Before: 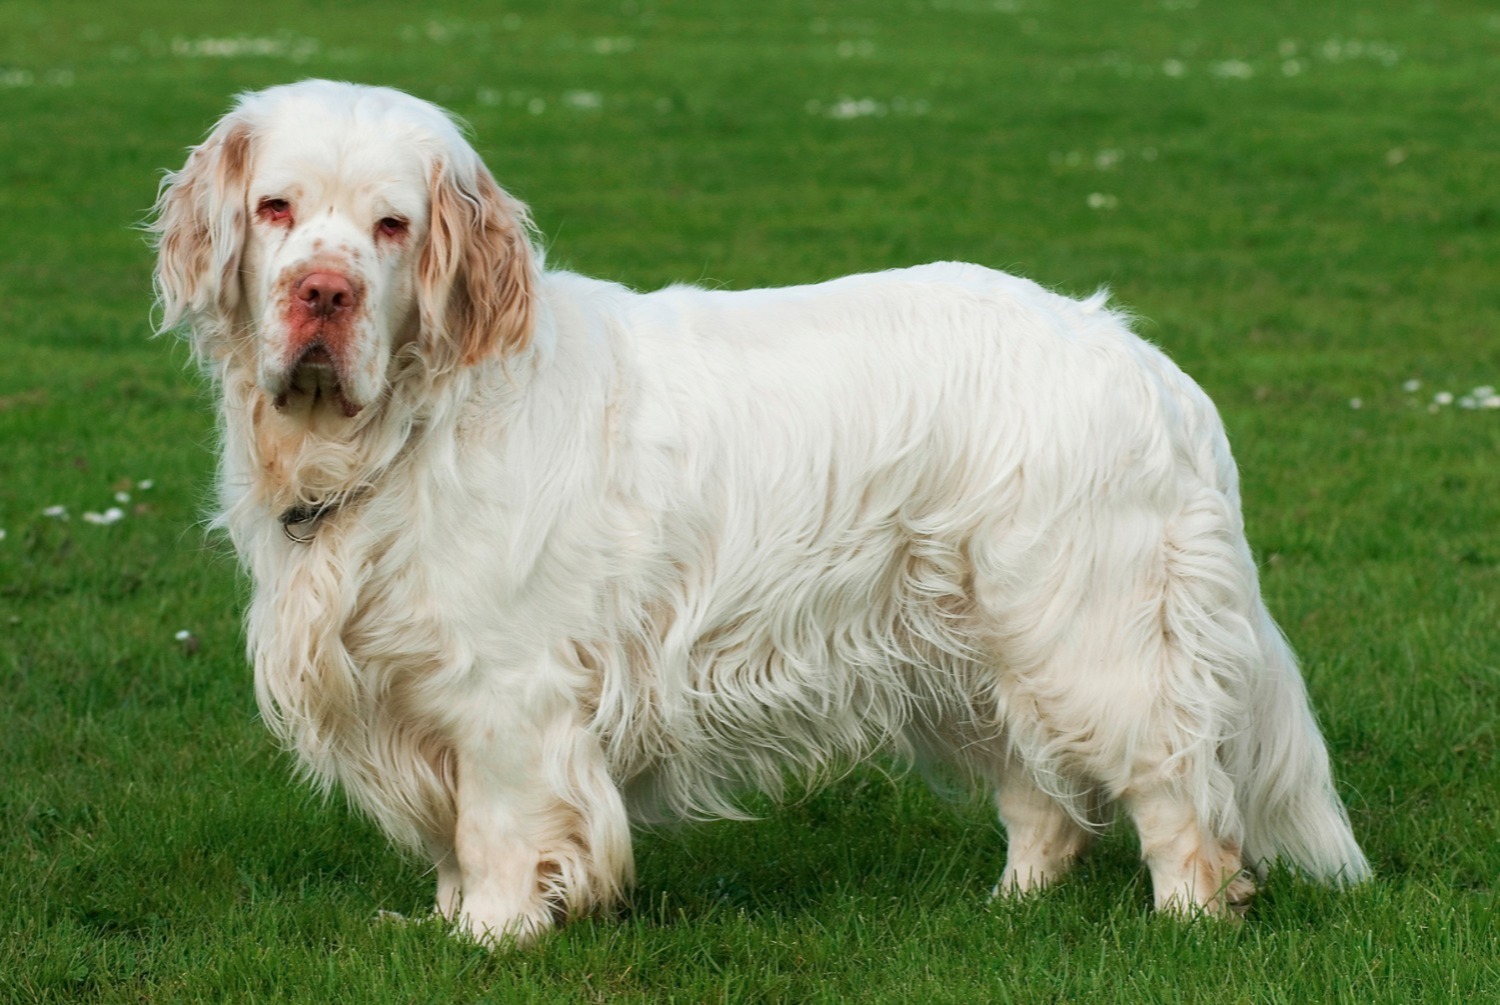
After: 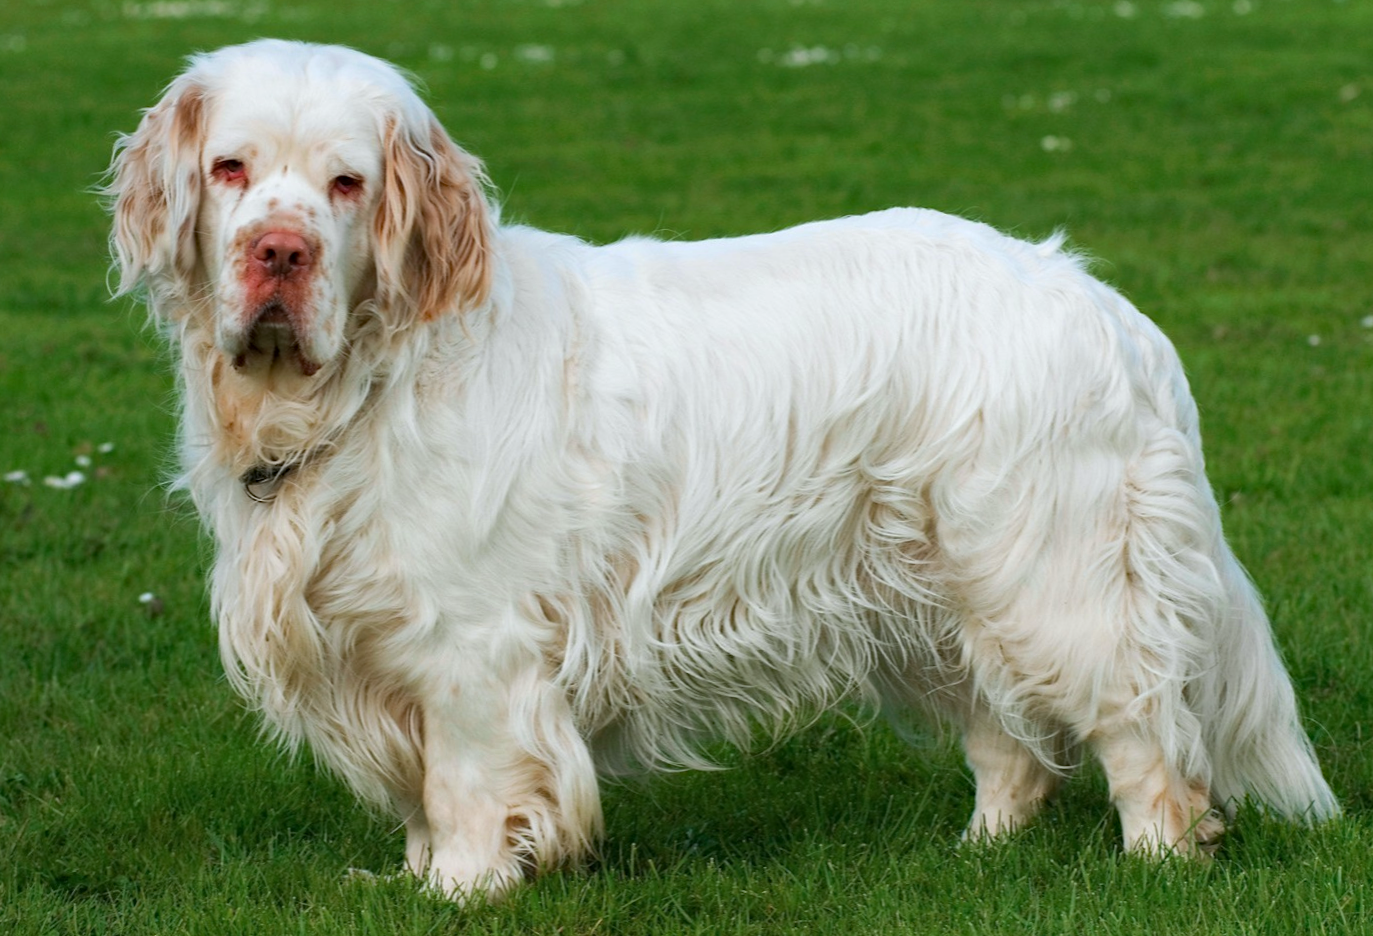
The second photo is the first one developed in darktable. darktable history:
crop: left 3.305%, top 6.436%, right 6.389%, bottom 3.258%
white balance: red 0.98, blue 1.034
haze removal: compatibility mode true, adaptive false
local contrast: mode bilateral grid, contrast 15, coarseness 36, detail 105%, midtone range 0.2
rotate and perspective: rotation -1.24°, automatic cropping off
